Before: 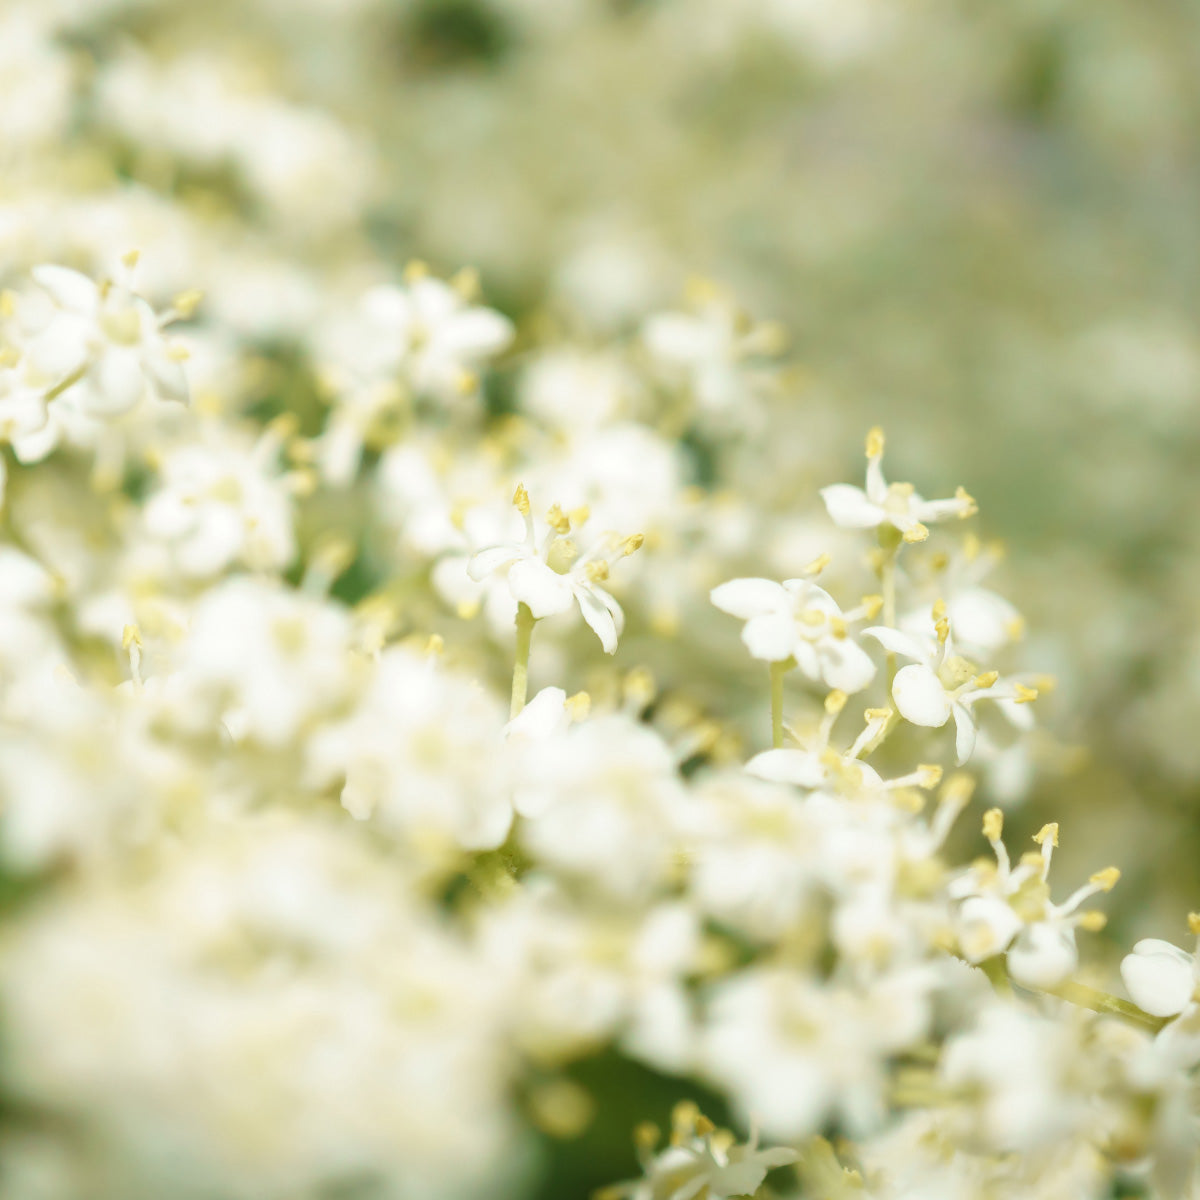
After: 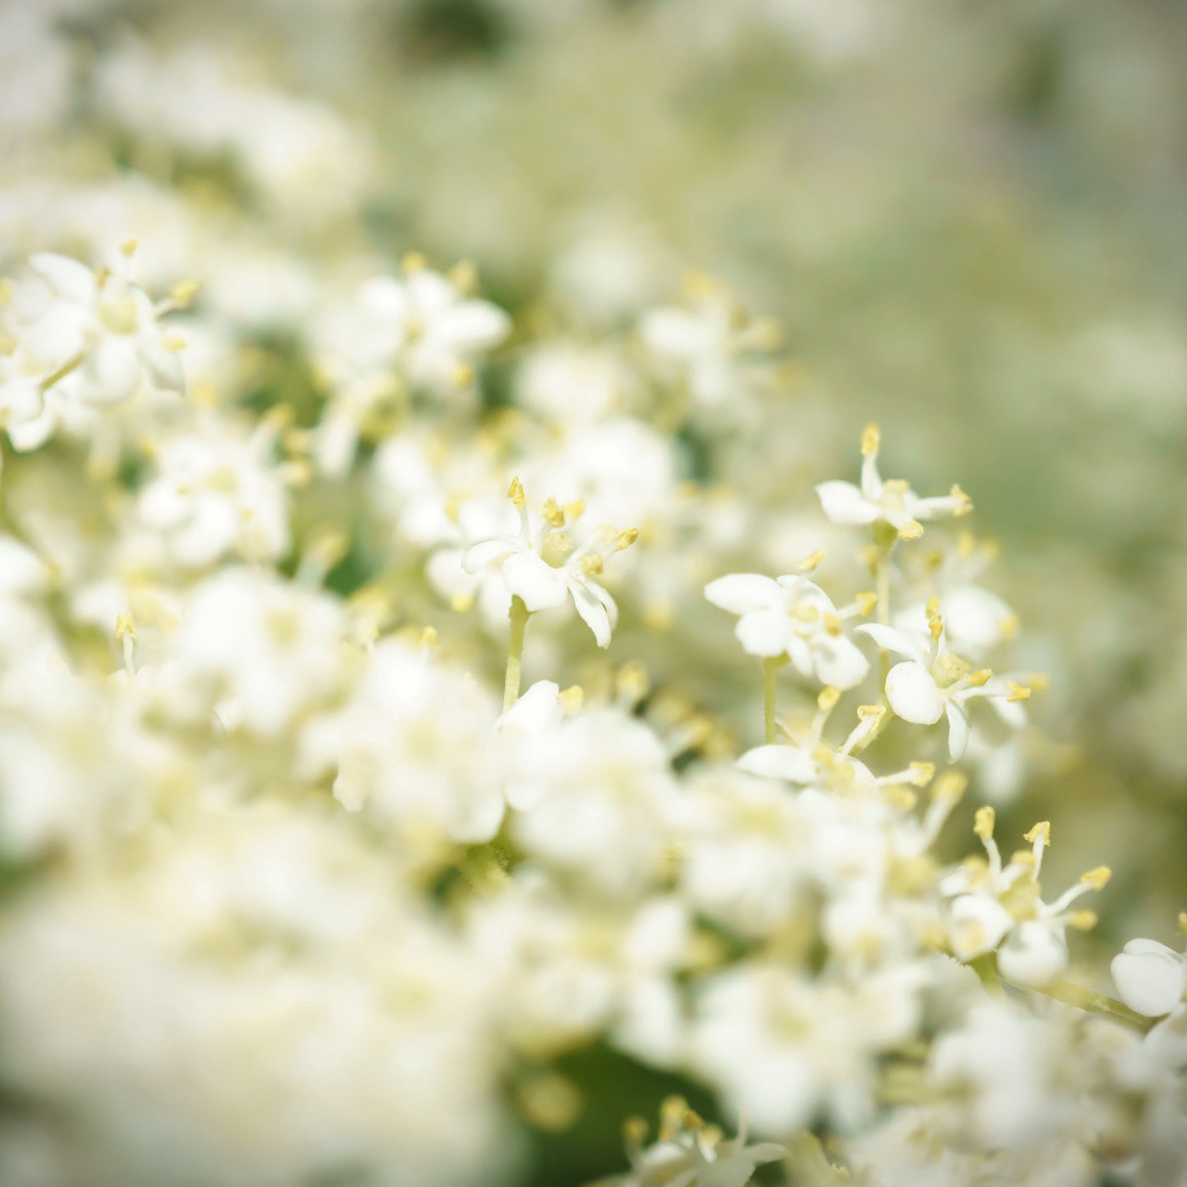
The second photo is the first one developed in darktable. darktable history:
crop and rotate: angle -0.596°
tone equalizer: edges refinement/feathering 500, mask exposure compensation -1.57 EV, preserve details no
vignetting: fall-off start 100.84%, fall-off radius 71.16%, width/height ratio 1.177
